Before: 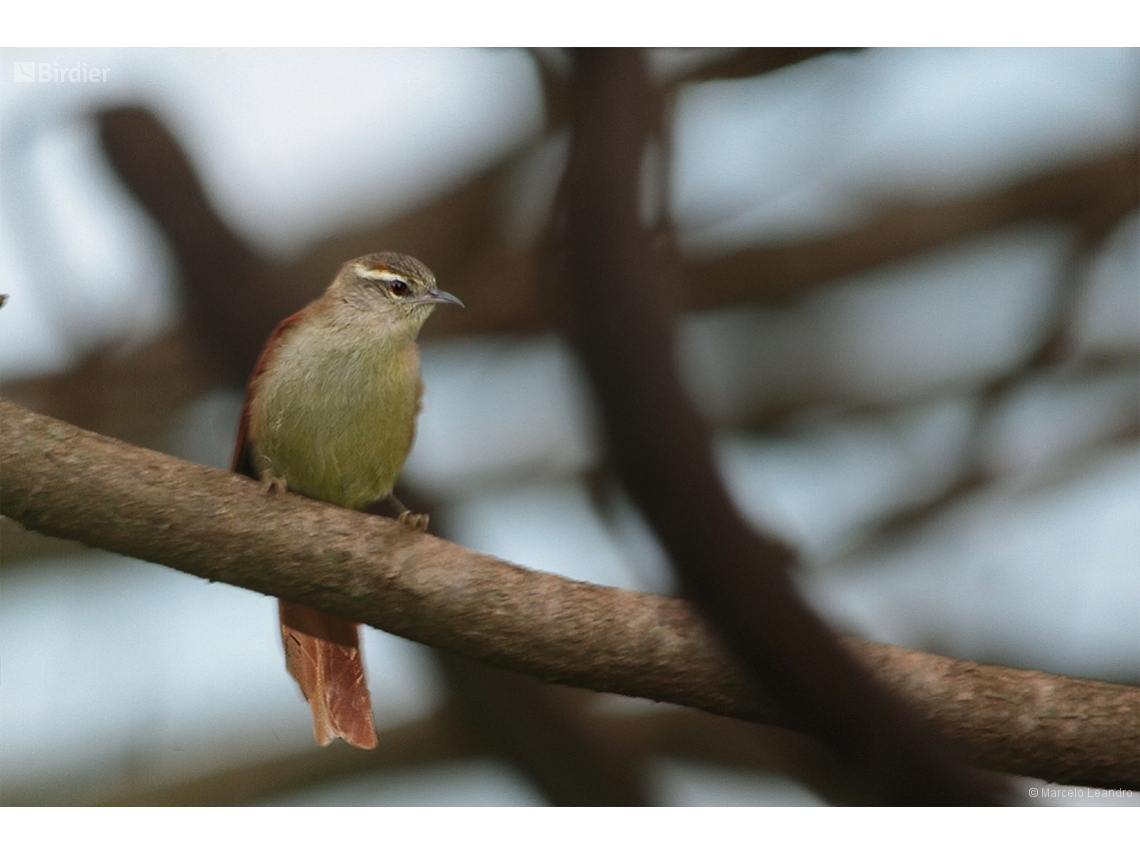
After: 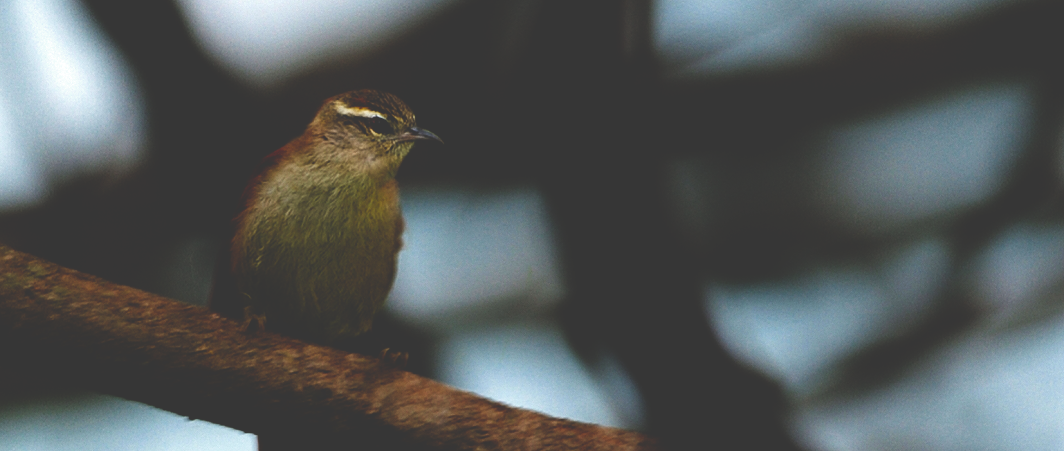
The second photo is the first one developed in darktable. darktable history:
crop: left 1.786%, top 19.169%, right 4.857%, bottom 28.078%
color zones: curves: ch0 [(0, 0.425) (0.143, 0.422) (0.286, 0.42) (0.429, 0.419) (0.571, 0.419) (0.714, 0.42) (0.857, 0.422) (1, 0.425)]
base curve: curves: ch0 [(0, 0.036) (0.083, 0.04) (0.804, 1)], preserve colors none
